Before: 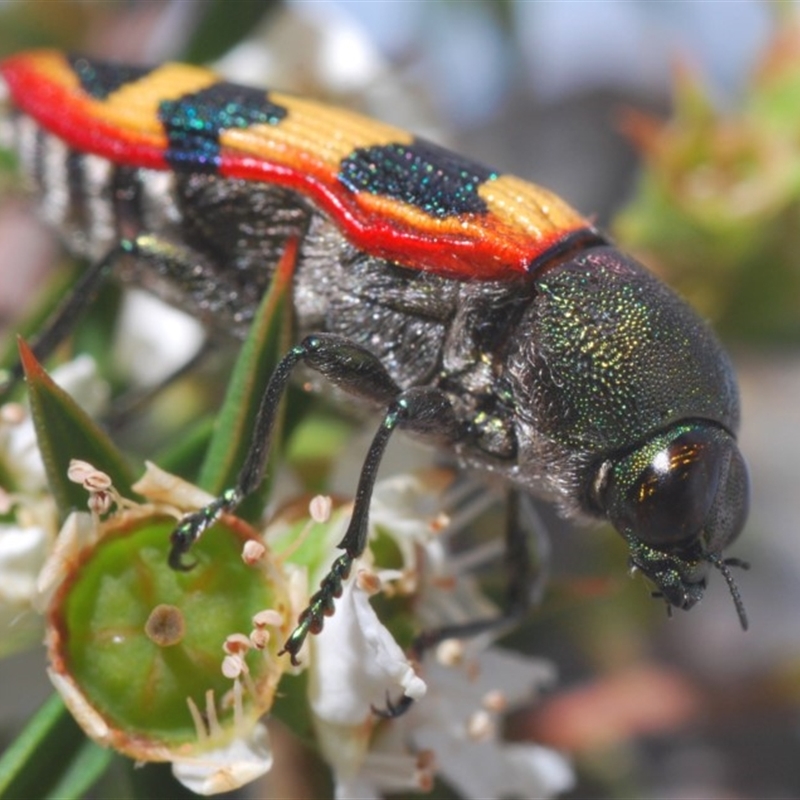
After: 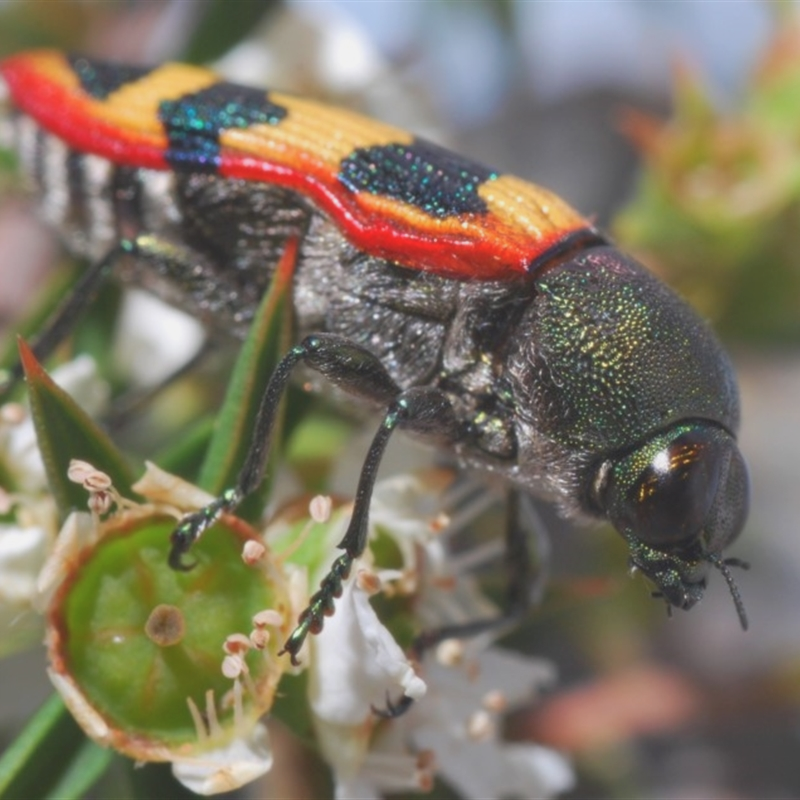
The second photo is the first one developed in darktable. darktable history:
soften: size 10%, saturation 50%, brightness 0.2 EV, mix 10%
contrast brightness saturation: contrast -0.11
